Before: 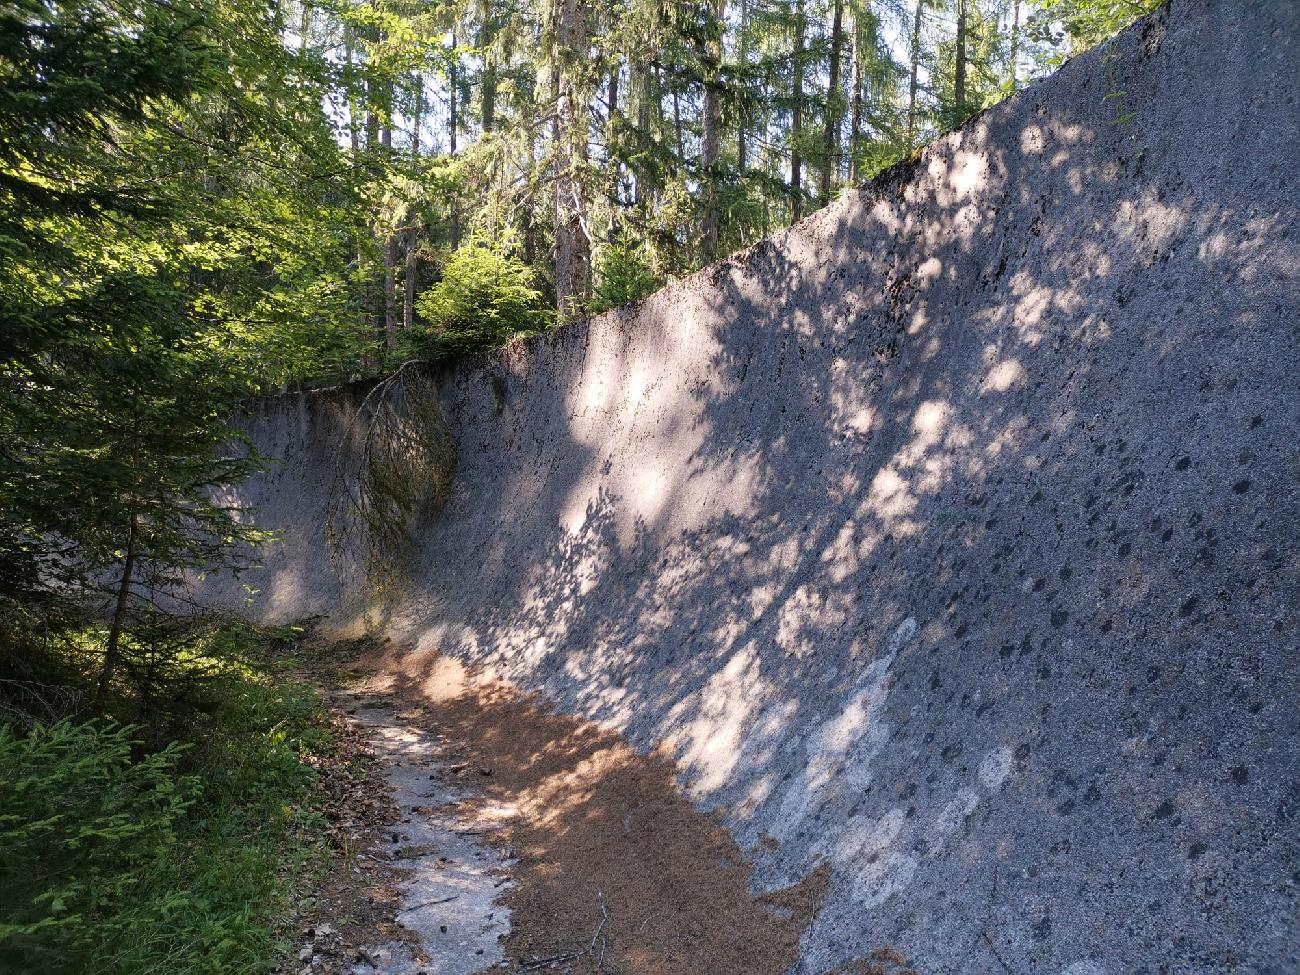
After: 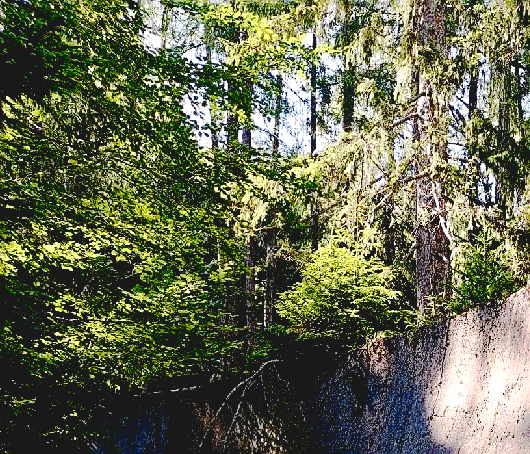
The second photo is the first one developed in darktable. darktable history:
base curve: curves: ch0 [(0.065, 0.026) (0.236, 0.358) (0.53, 0.546) (0.777, 0.841) (0.924, 0.992)], preserve colors none
crop and rotate: left 10.803%, top 0.059%, right 48.374%, bottom 53.302%
sharpen: on, module defaults
contrast brightness saturation: contrast 0.195, brightness -0.11, saturation 0.208
